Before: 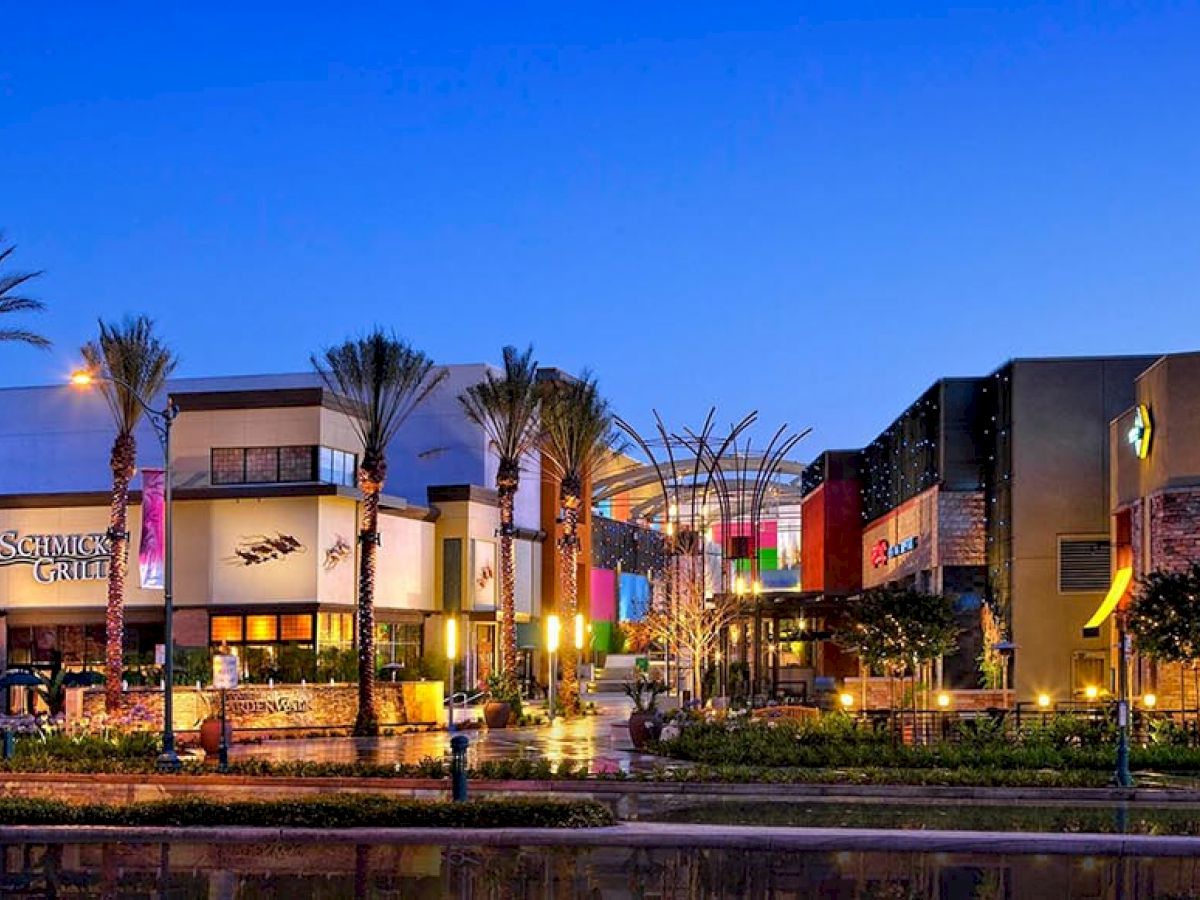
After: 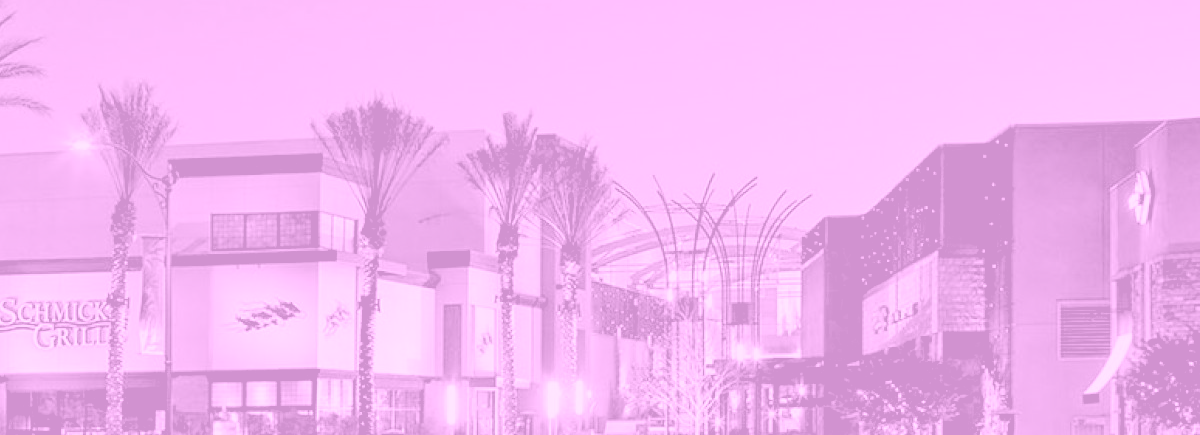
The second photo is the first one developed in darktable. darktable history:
contrast brightness saturation: contrast 0.04, saturation 0.16
exposure: black level correction 0.016, exposure -0.009 EV, compensate highlight preservation false
crop and rotate: top 26.056%, bottom 25.543%
colorize: hue 331.2°, saturation 75%, source mix 30.28%, lightness 70.52%, version 1
